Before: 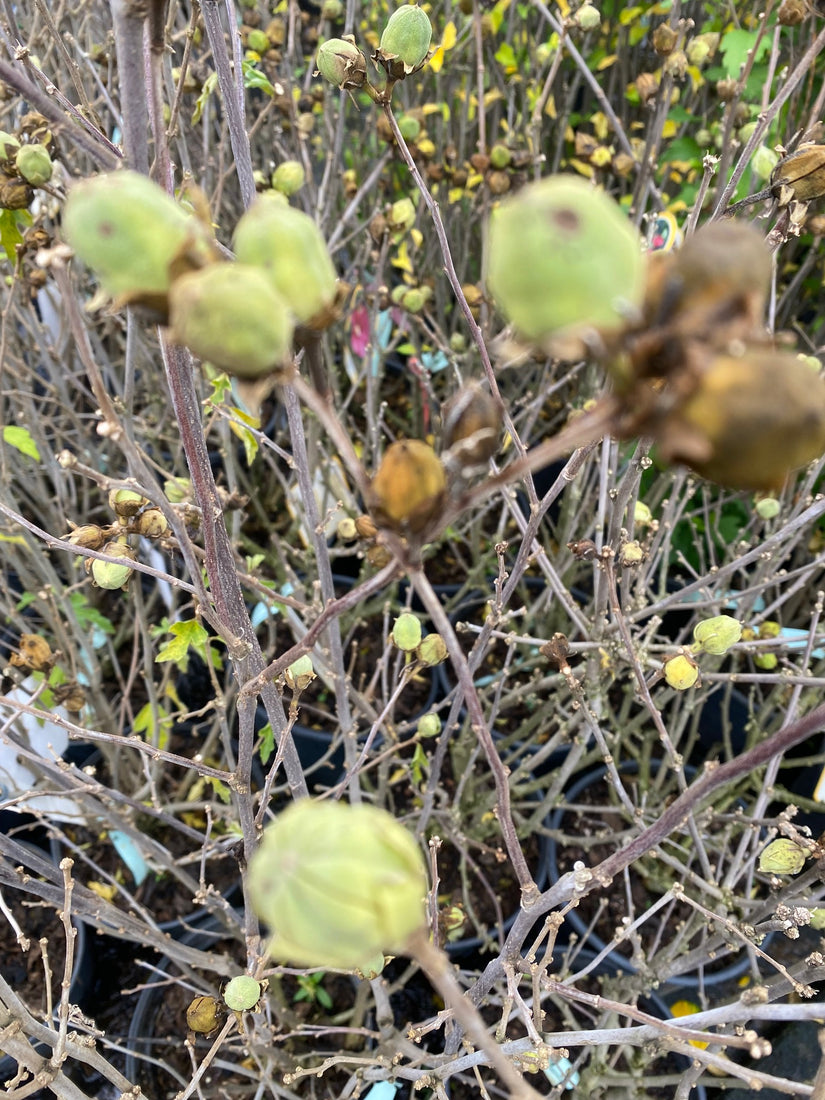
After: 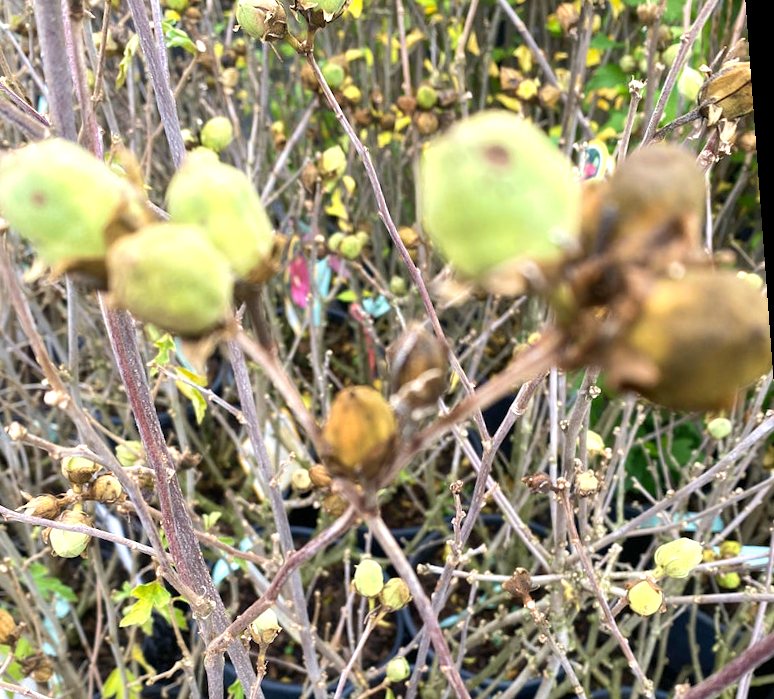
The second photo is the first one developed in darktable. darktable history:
exposure: exposure 0.564 EV, compensate highlight preservation false
crop and rotate: left 9.345%, top 7.22%, right 4.982%, bottom 32.331%
rotate and perspective: rotation -4.25°, automatic cropping off
velvia: on, module defaults
